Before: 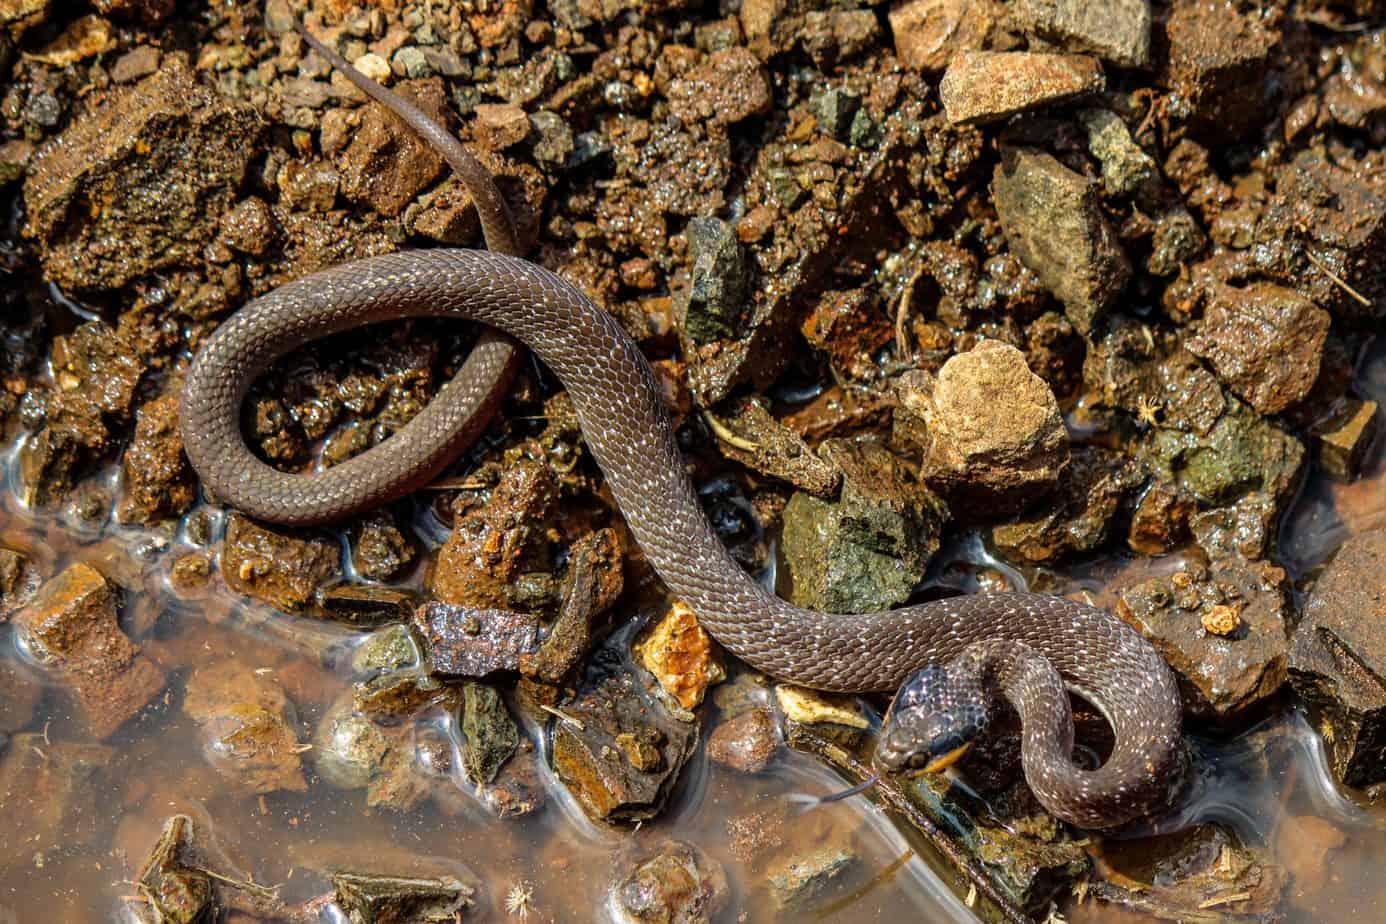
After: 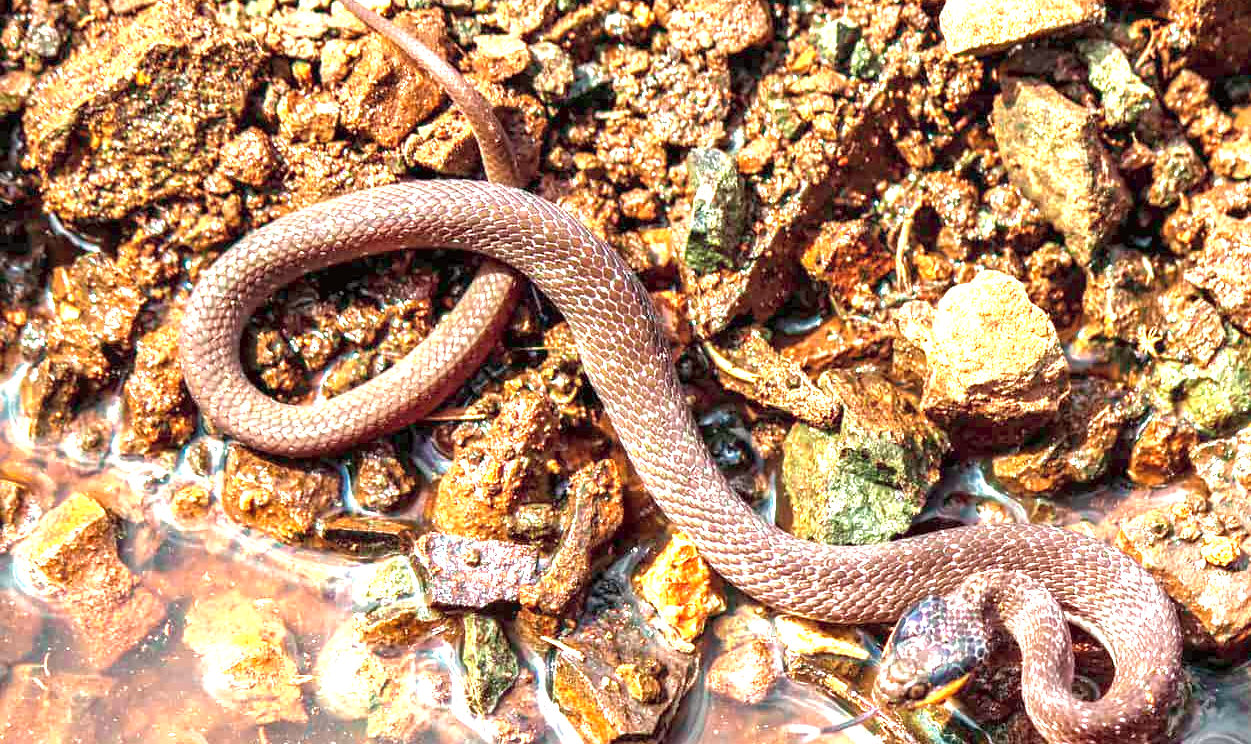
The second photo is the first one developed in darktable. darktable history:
shadows and highlights: shadows 37.27, highlights -28.18, soften with gaussian
crop: top 7.49%, right 9.717%, bottom 11.943%
tone curve: curves: ch0 [(0, 0) (0.045, 0.074) (0.883, 0.858) (1, 1)]; ch1 [(0, 0) (0.149, 0.074) (0.379, 0.327) (0.427, 0.401) (0.489, 0.479) (0.505, 0.515) (0.537, 0.573) (0.563, 0.599) (1, 1)]; ch2 [(0, 0) (0.307, 0.298) (0.388, 0.375) (0.443, 0.456) (0.485, 0.492) (1, 1)], color space Lab, independent channels, preserve colors none
exposure: exposure 2.04 EV, compensate highlight preservation false
